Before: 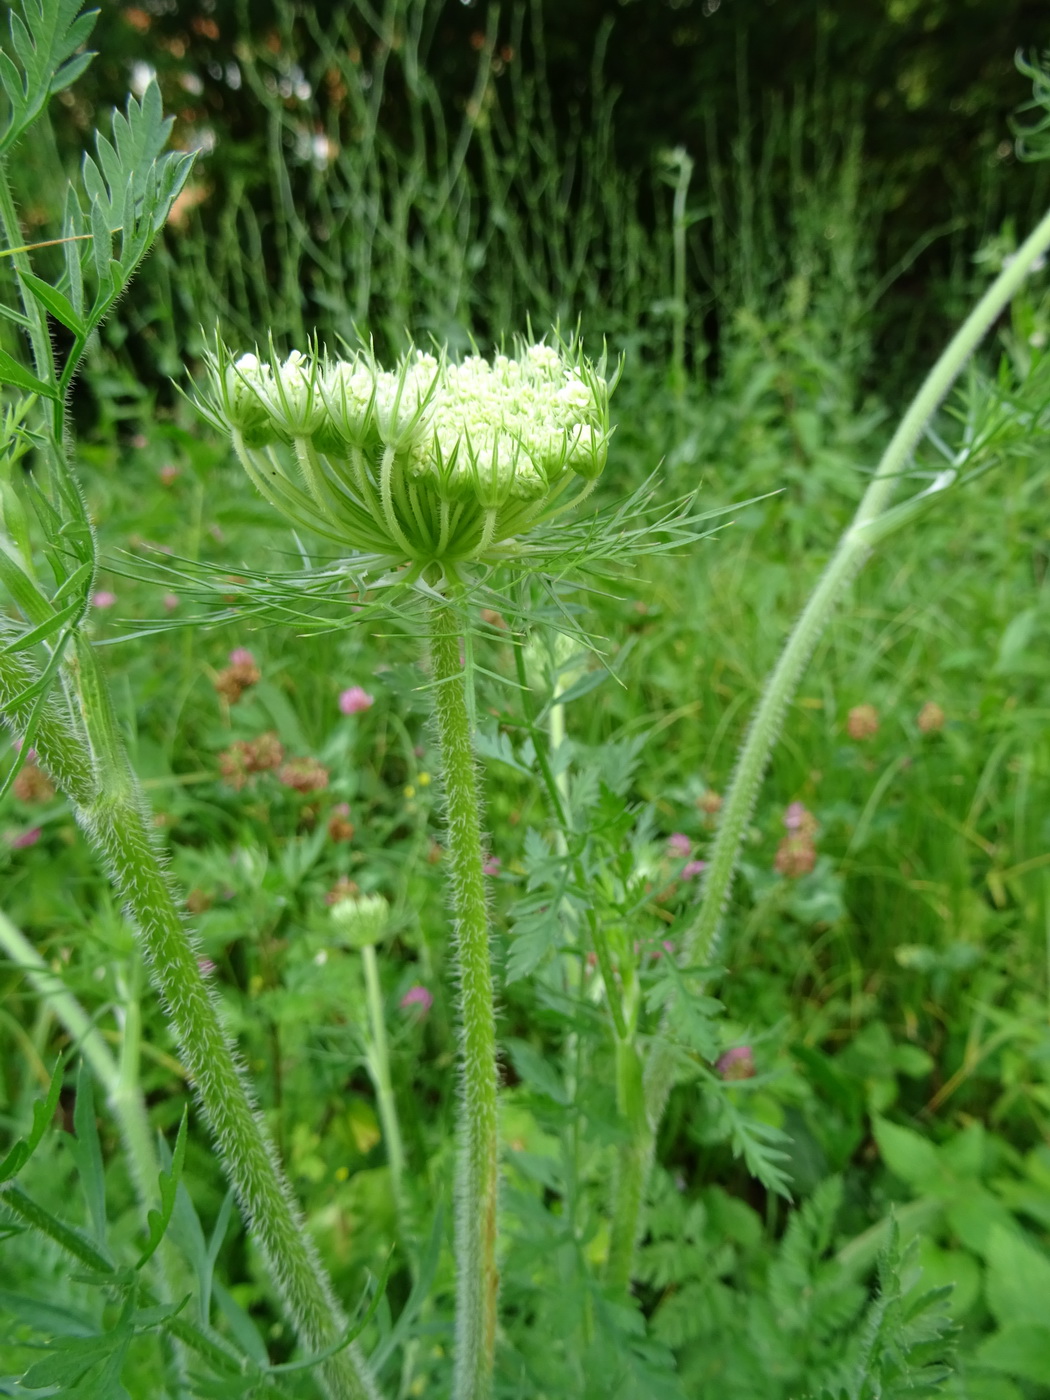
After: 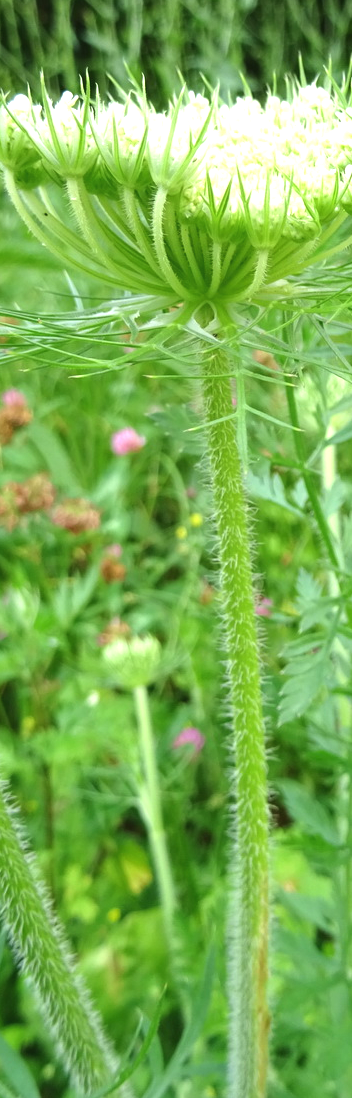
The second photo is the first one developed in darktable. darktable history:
white balance: red 1, blue 1
exposure: black level correction -0.002, exposure 0.708 EV, compensate exposure bias true, compensate highlight preservation false
crop and rotate: left 21.77%, top 18.528%, right 44.676%, bottom 2.997%
